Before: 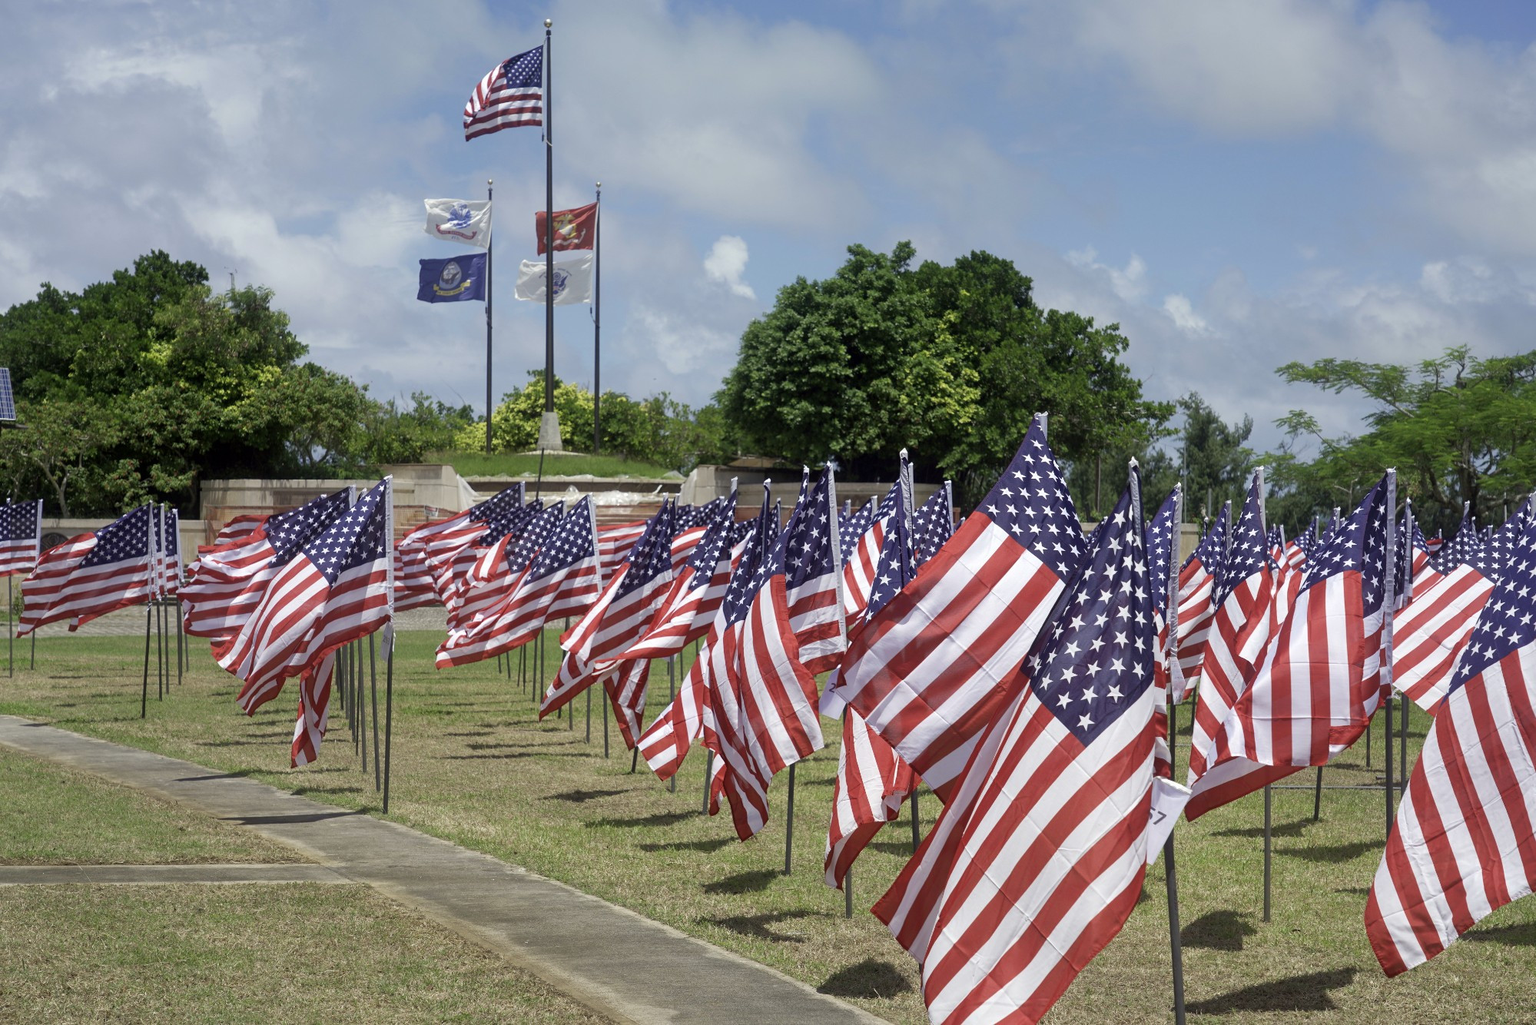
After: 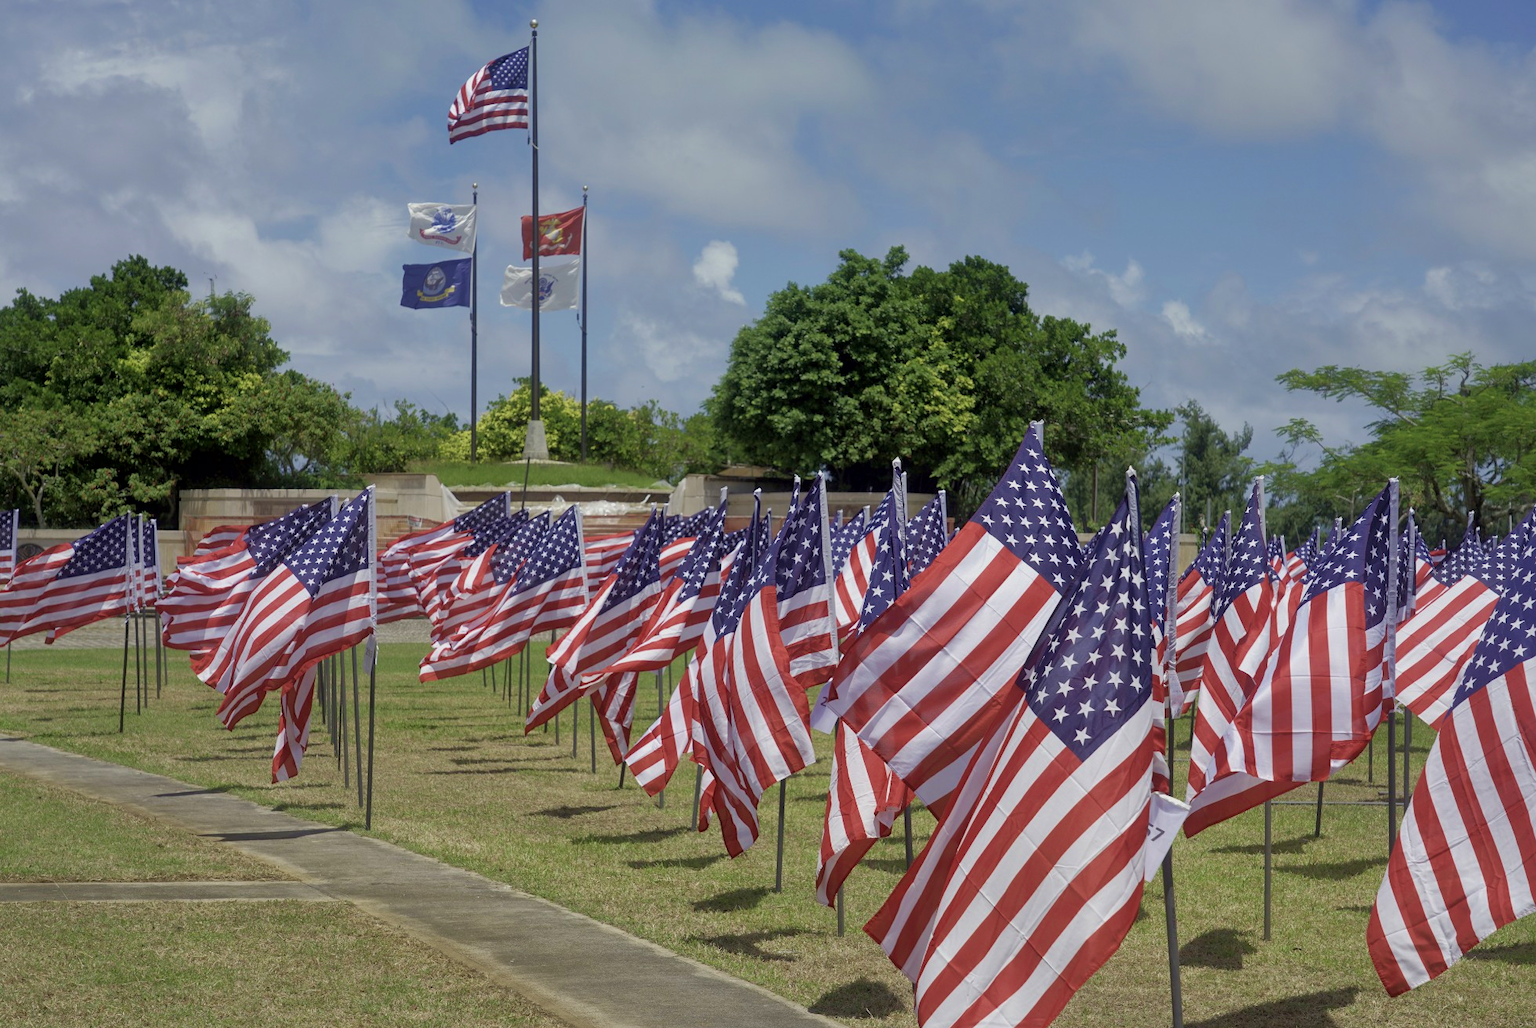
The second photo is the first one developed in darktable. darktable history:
velvia: on, module defaults
crop: left 1.633%, right 0.28%, bottom 1.527%
tone equalizer: -8 EV 0.253 EV, -7 EV 0.439 EV, -6 EV 0.407 EV, -5 EV 0.274 EV, -3 EV -0.248 EV, -2 EV -0.422 EV, -1 EV -0.431 EV, +0 EV -0.26 EV, edges refinement/feathering 500, mask exposure compensation -1.57 EV, preserve details no
local contrast: mode bilateral grid, contrast 19, coarseness 50, detail 119%, midtone range 0.2
